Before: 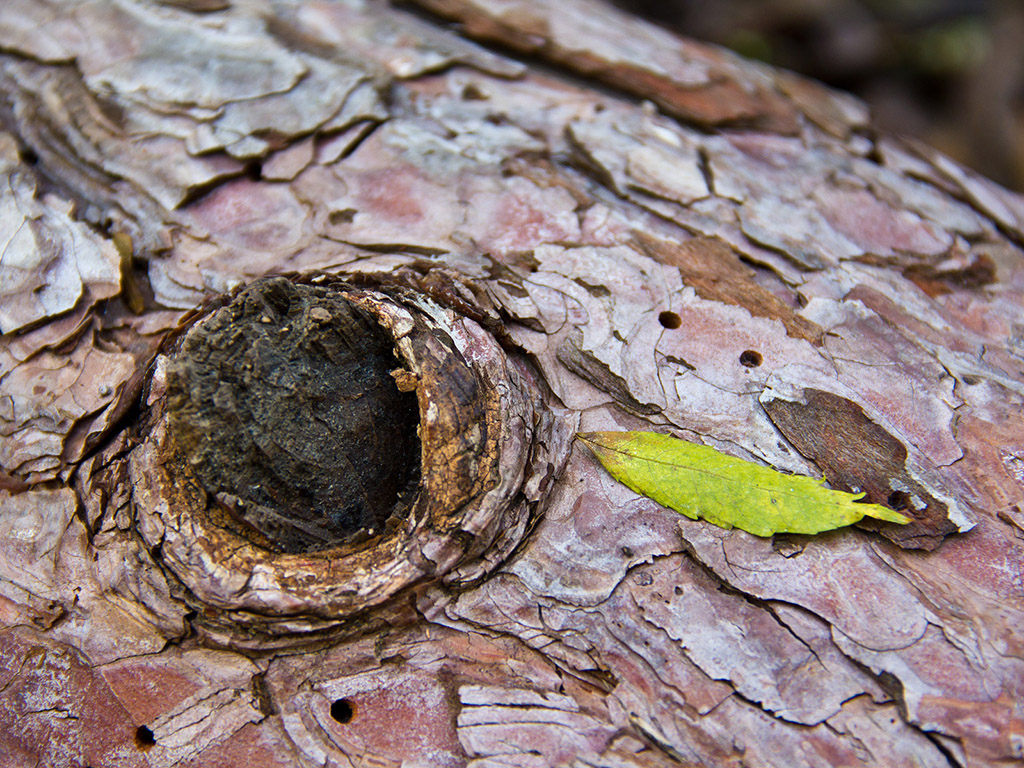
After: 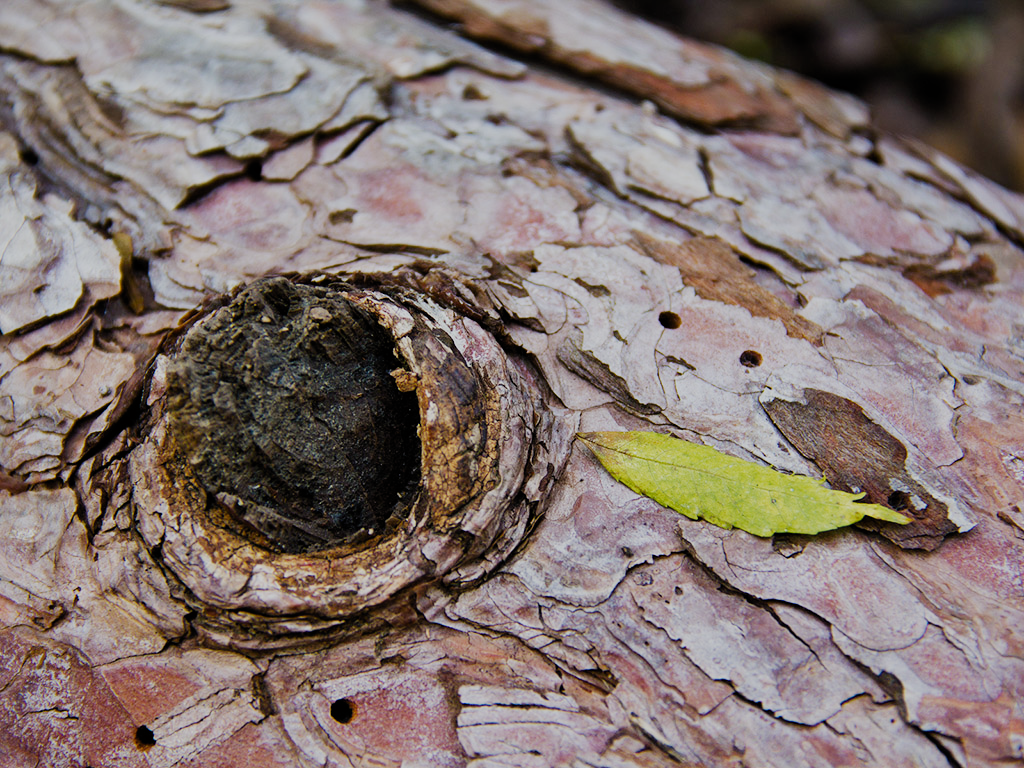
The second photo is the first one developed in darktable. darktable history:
filmic rgb: black relative exposure -7.65 EV, white relative exposure 4.56 EV, hardness 3.61, contrast 1.061, preserve chrominance no, color science v5 (2021), contrast in shadows safe, contrast in highlights safe
color correction: highlights b* 0.029, saturation 0.989
